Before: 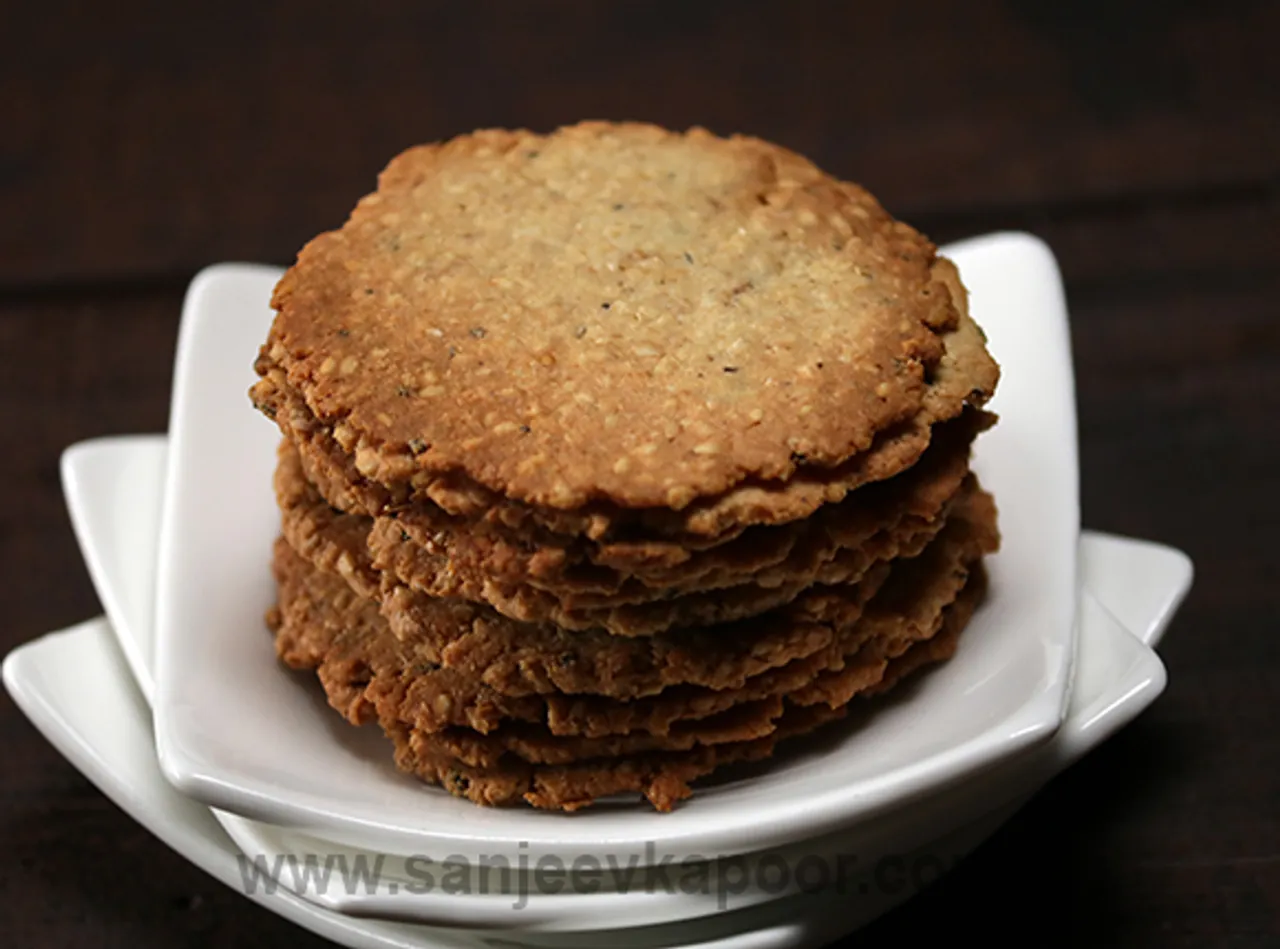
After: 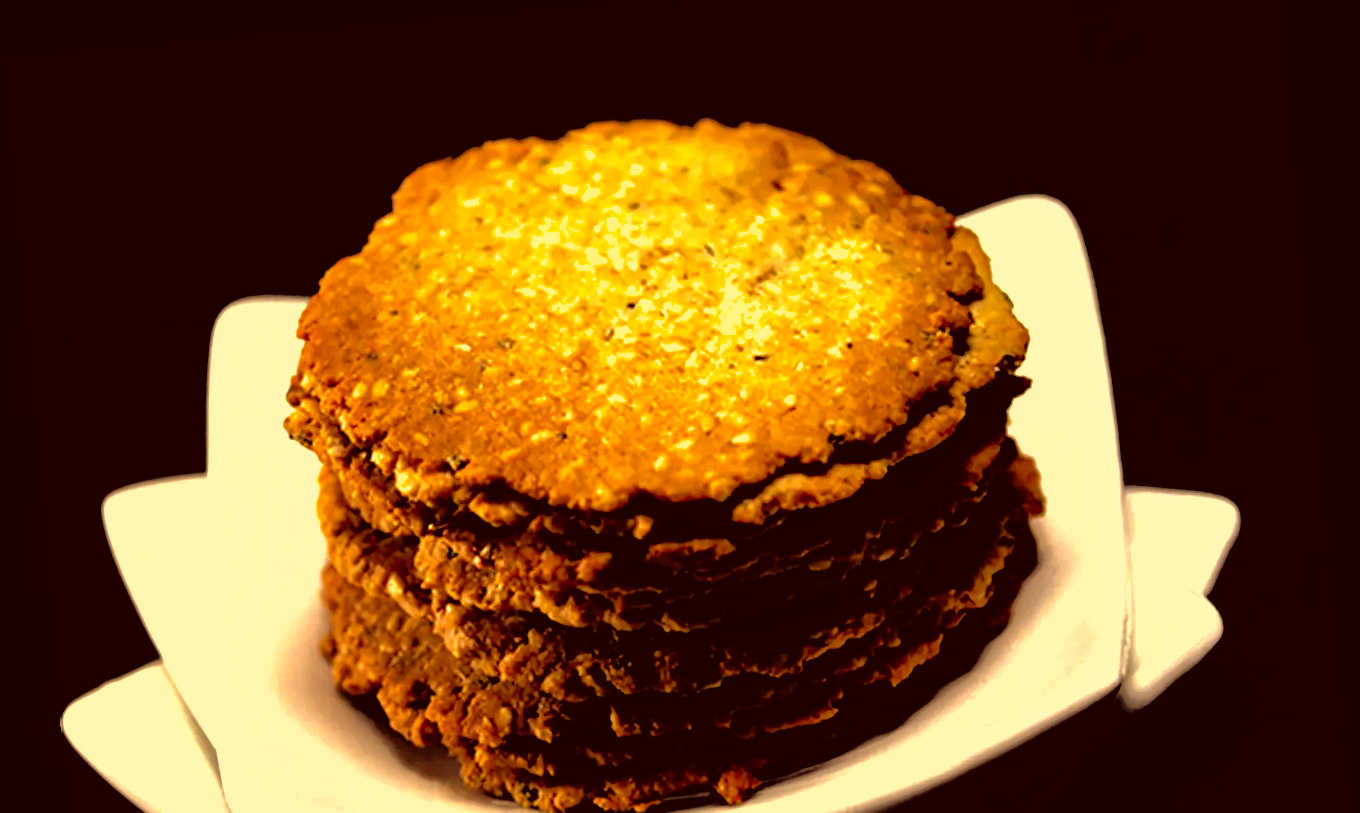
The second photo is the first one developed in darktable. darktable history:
haze removal: compatibility mode true, adaptive false
color correction: highlights a* 10.12, highlights b* 39.04, shadows a* 14.62, shadows b* 3.37
shadows and highlights: on, module defaults
filmic rgb: black relative exposure -3.64 EV, white relative exposure 2.44 EV, hardness 3.29
rotate and perspective: rotation -5.2°, automatic cropping off
exposure: compensate highlight preservation false
levels: levels [0, 0.394, 0.787]
crop: top 5.667%, bottom 17.637%
